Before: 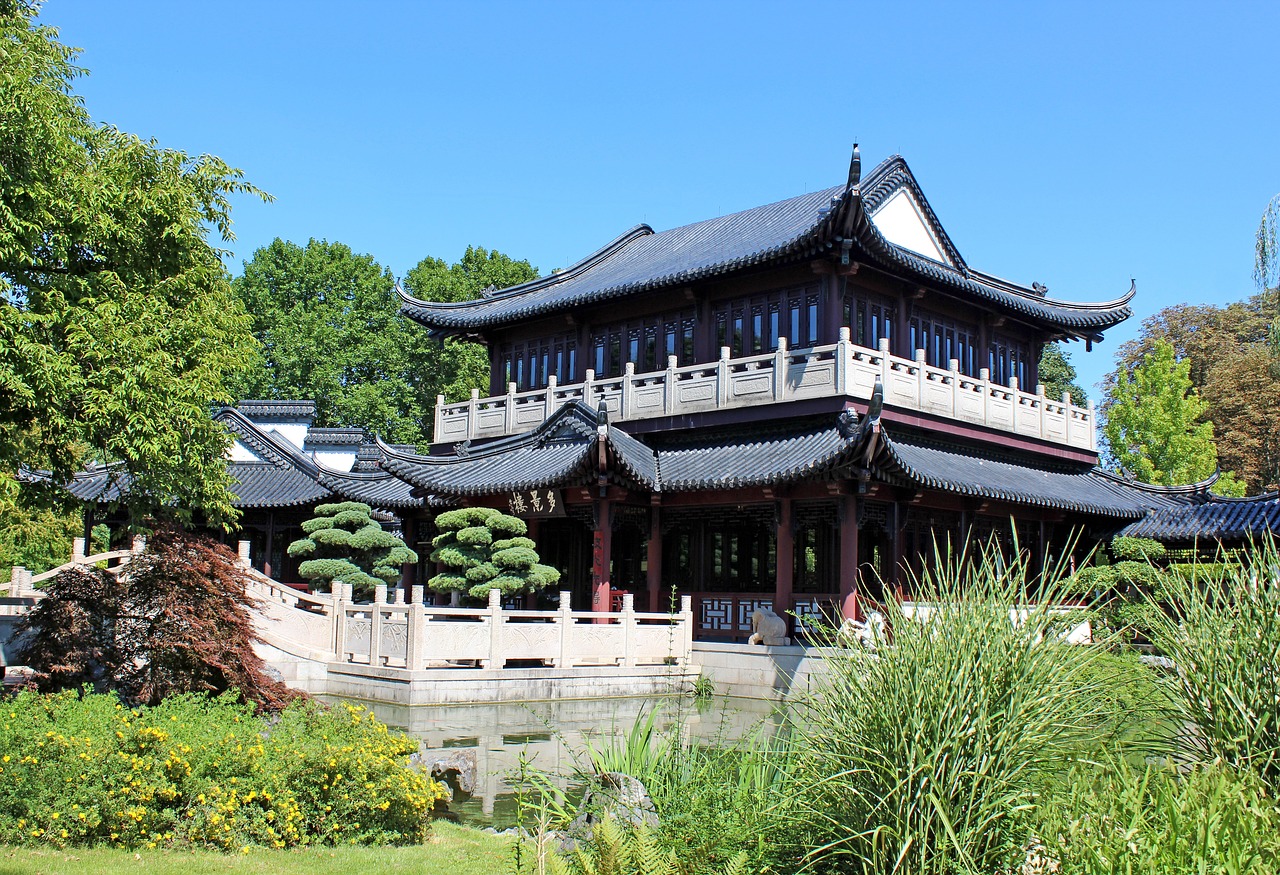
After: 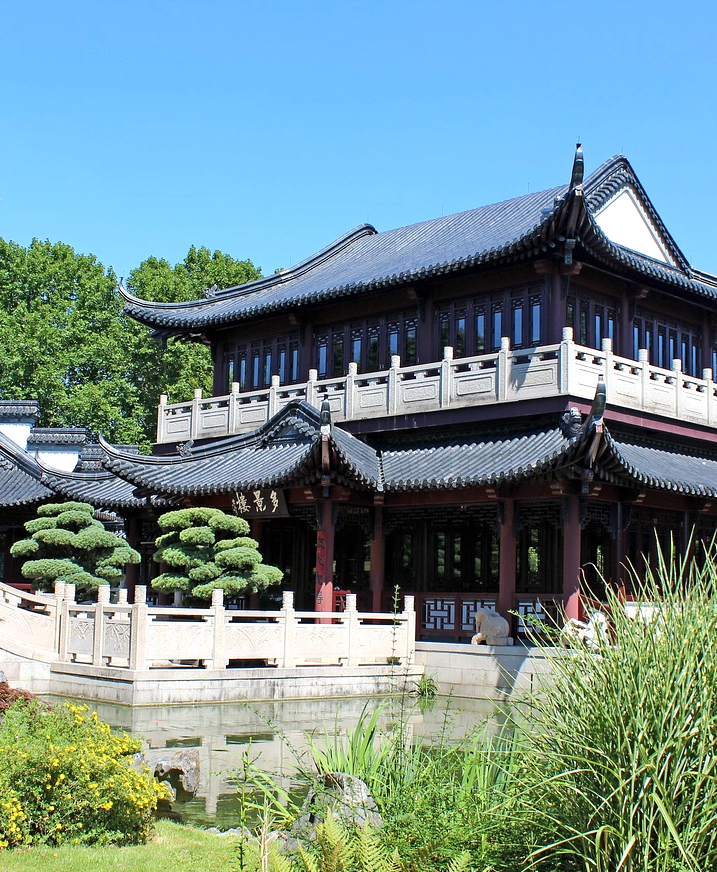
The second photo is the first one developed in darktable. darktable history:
exposure: exposure 0.127 EV, compensate highlight preservation false
crop: left 21.674%, right 22.086%
